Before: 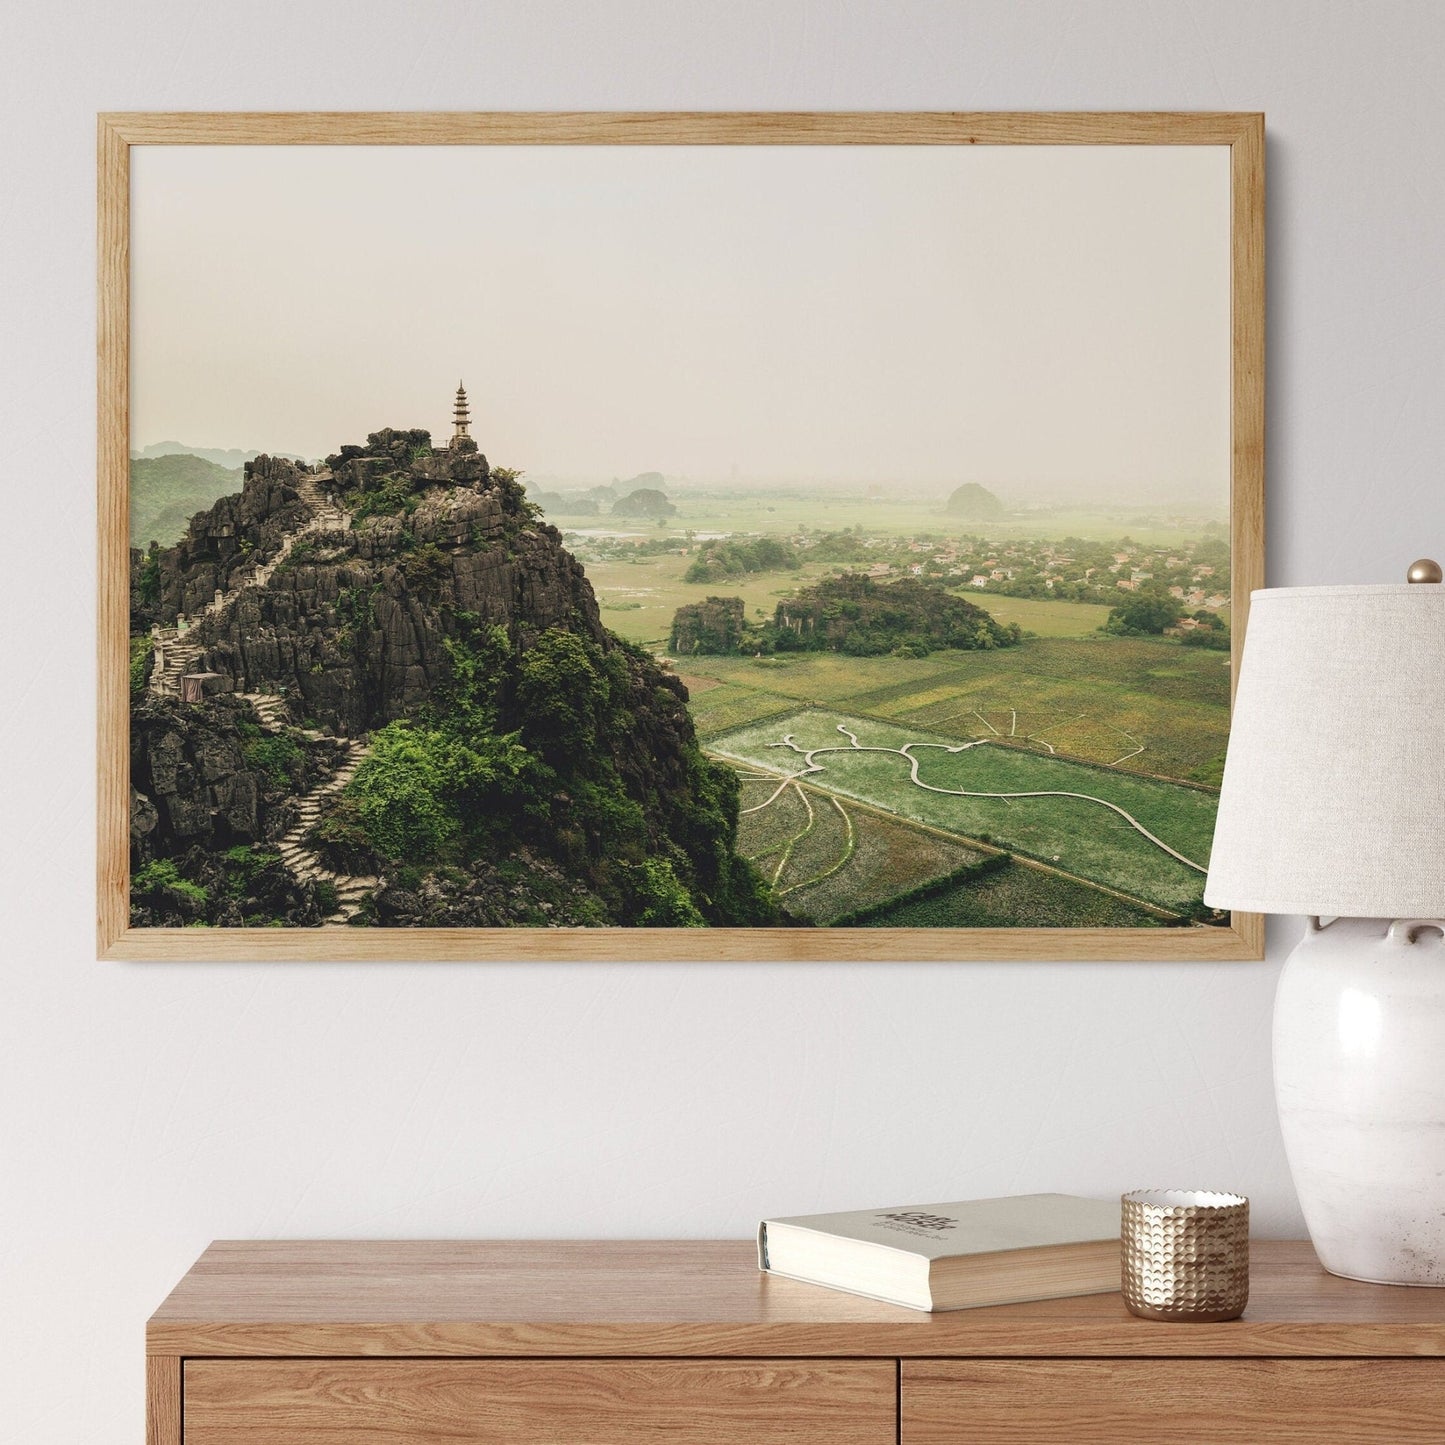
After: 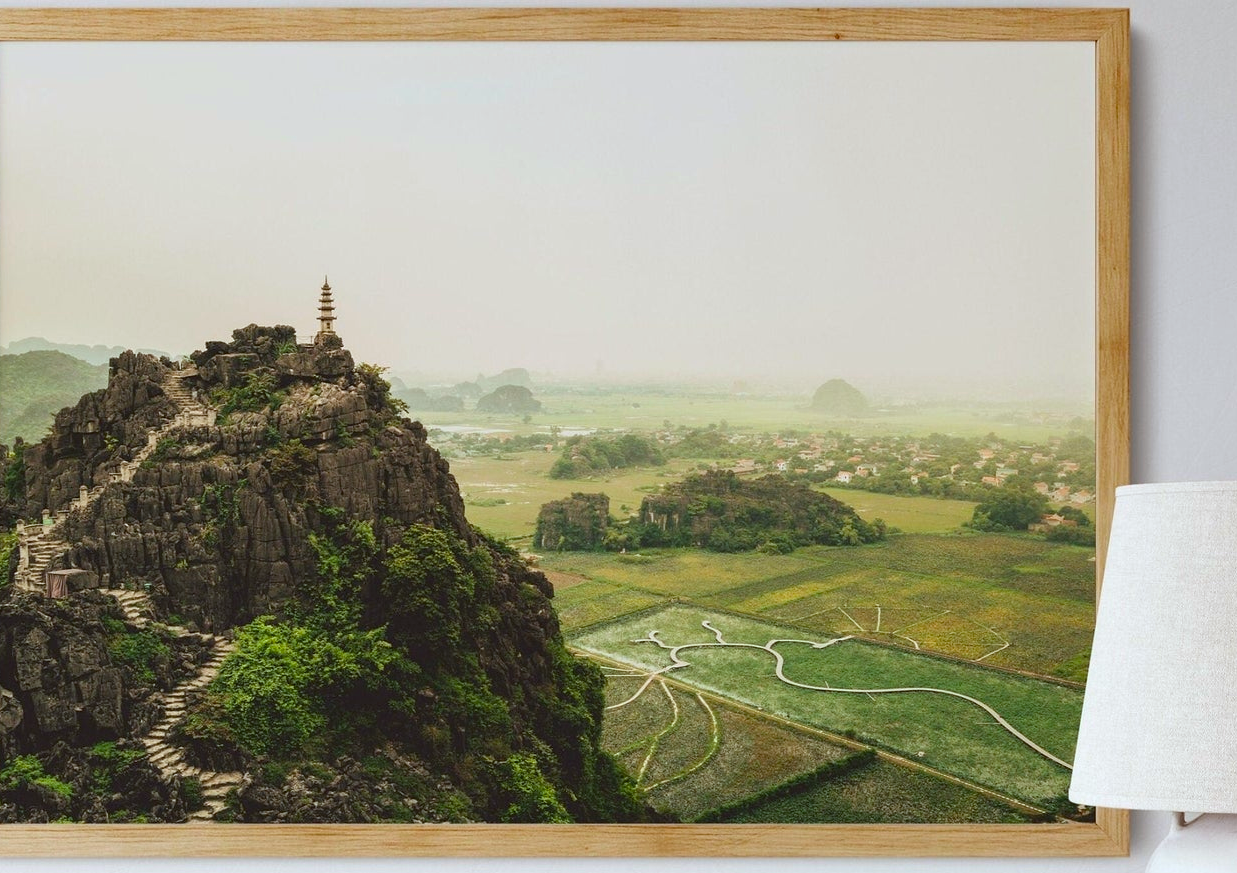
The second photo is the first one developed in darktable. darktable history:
color correction: highlights a* -3.28, highlights b* -6.24, shadows a* 3.1, shadows b* 5.19
crop and rotate: left 9.345%, top 7.22%, right 4.982%, bottom 32.331%
color balance rgb: perceptual saturation grading › global saturation 20%, global vibrance 20%
